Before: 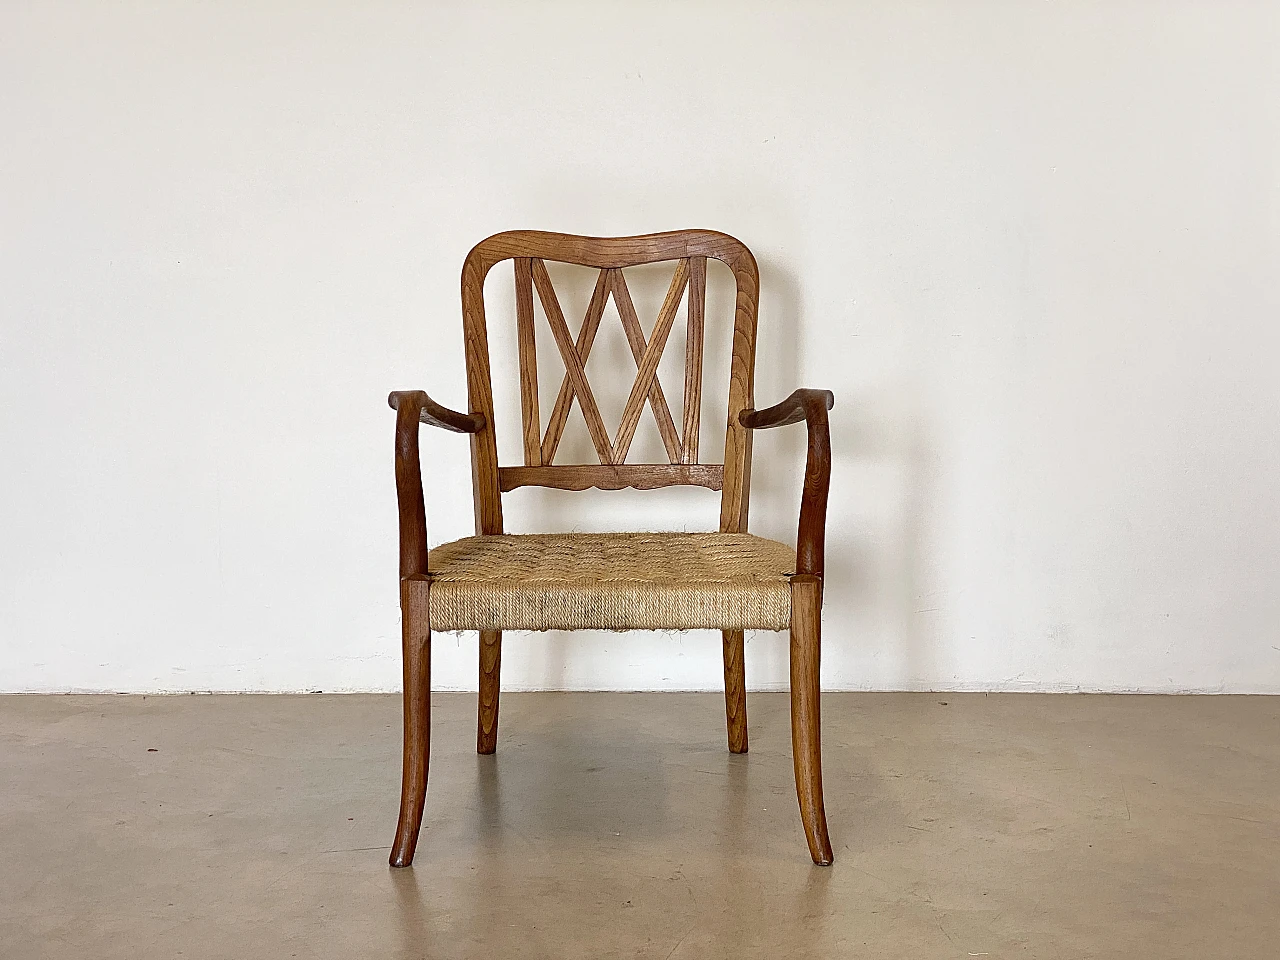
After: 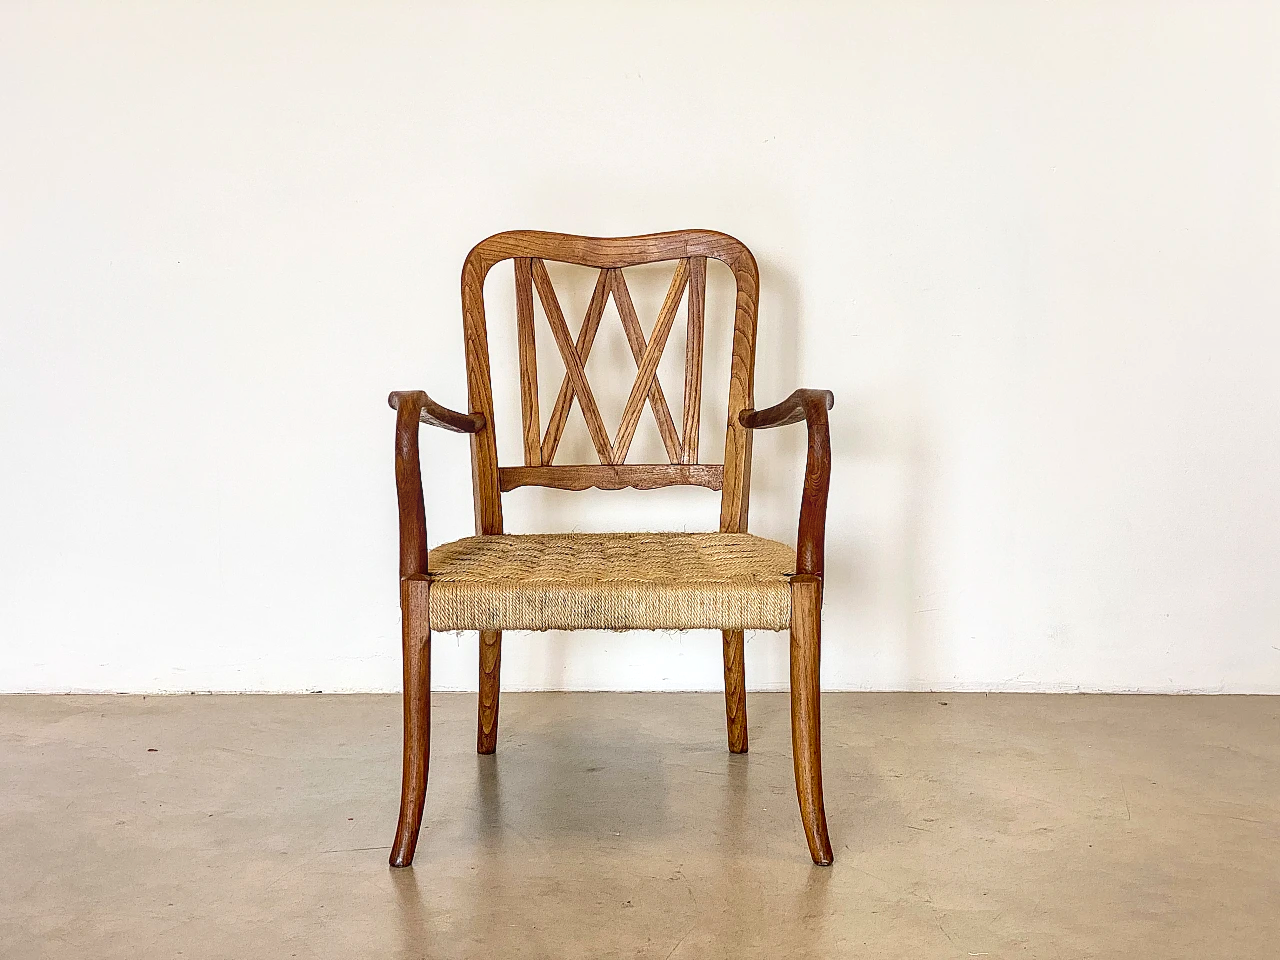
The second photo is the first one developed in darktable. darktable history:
local contrast: on, module defaults
contrast brightness saturation: contrast 0.2, brightness 0.169, saturation 0.225
